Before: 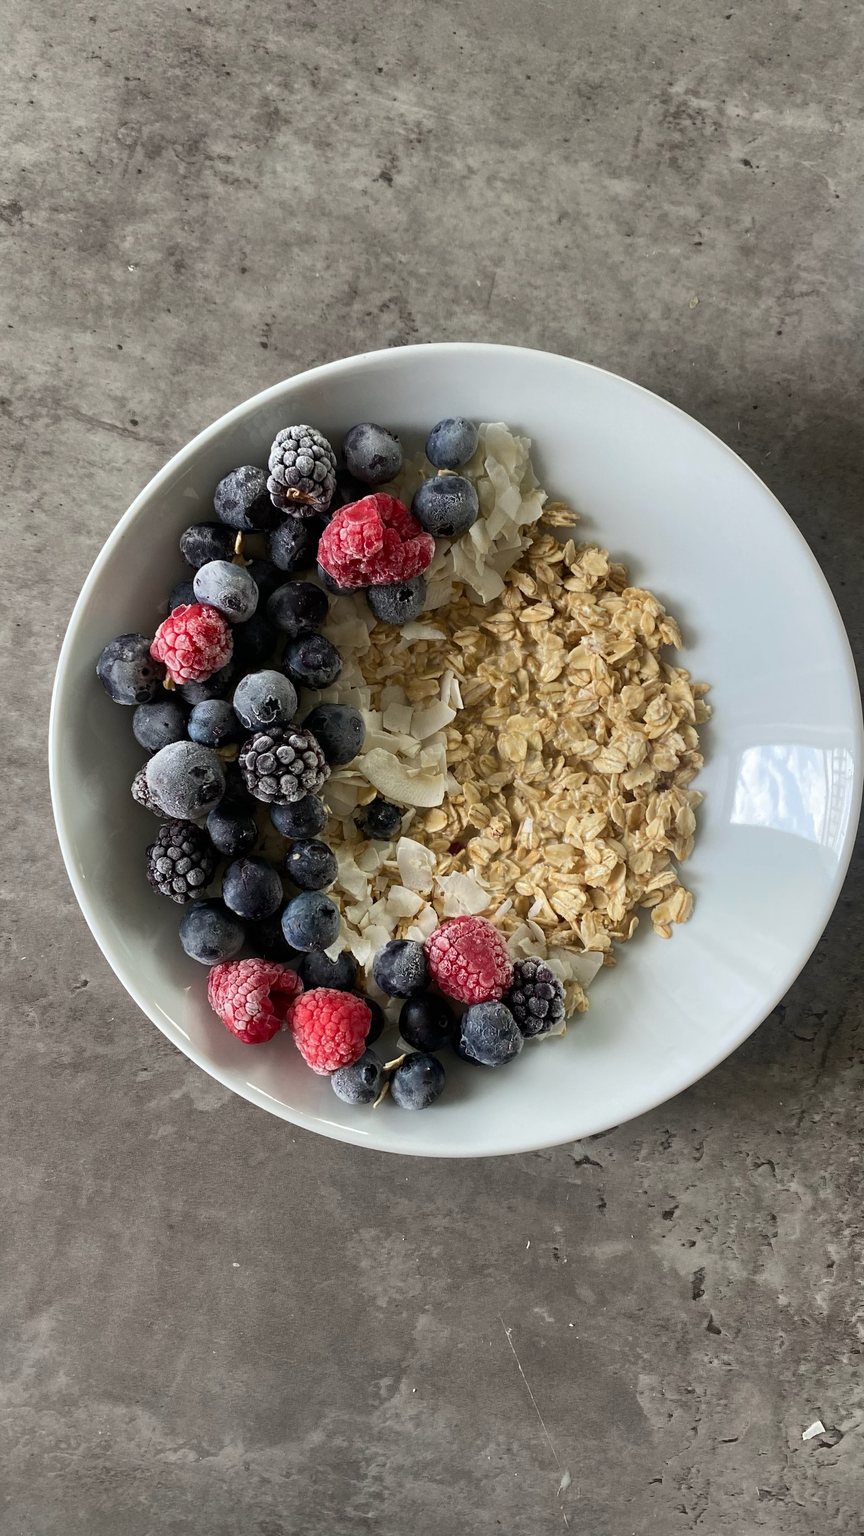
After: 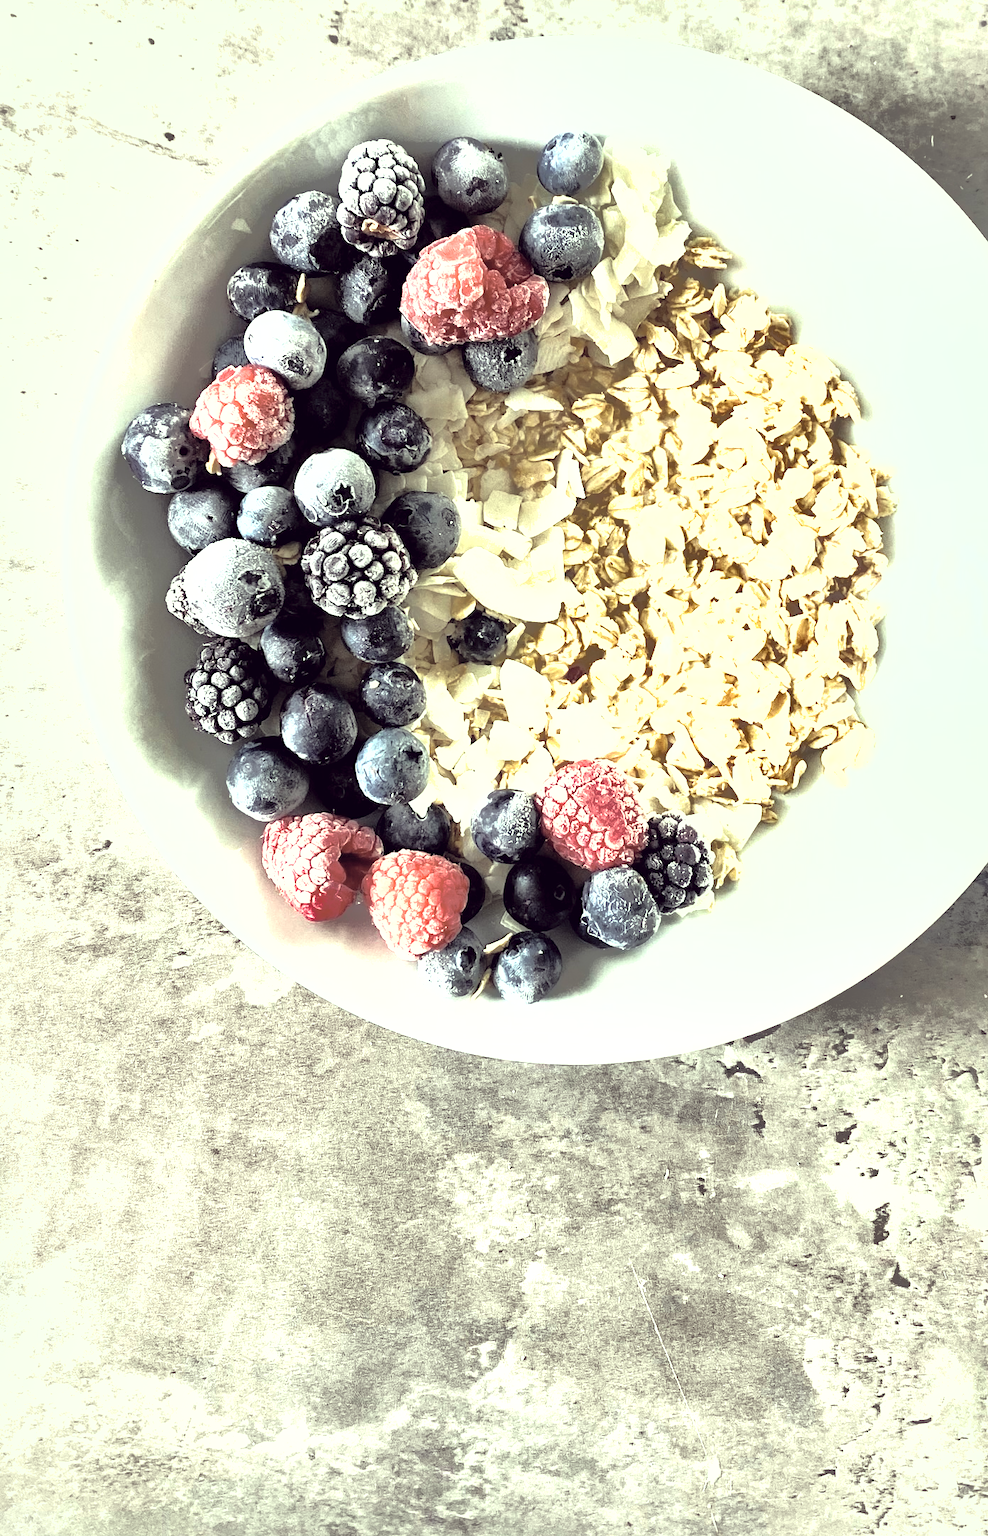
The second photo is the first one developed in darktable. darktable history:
exposure: black level correction 0, exposure 1.179 EV, compensate exposure bias true, compensate highlight preservation false
local contrast: mode bilateral grid, contrast 99, coarseness 100, detail 165%, midtone range 0.2
crop: top 20.481%, right 9.354%, bottom 0.263%
contrast brightness saturation: contrast 0.244, brightness 0.253, saturation 0.371
color correction: highlights a* -20.49, highlights b* 20.35, shadows a* 19.86, shadows b* -20.09, saturation 0.409
shadows and highlights: shadows 40.1, highlights -59.8
tone equalizer: -8 EV -1.1 EV, -7 EV -1.01 EV, -6 EV -0.891 EV, -5 EV -0.579 EV, -3 EV 0.571 EV, -2 EV 0.87 EV, -1 EV 0.993 EV, +0 EV 1.06 EV
